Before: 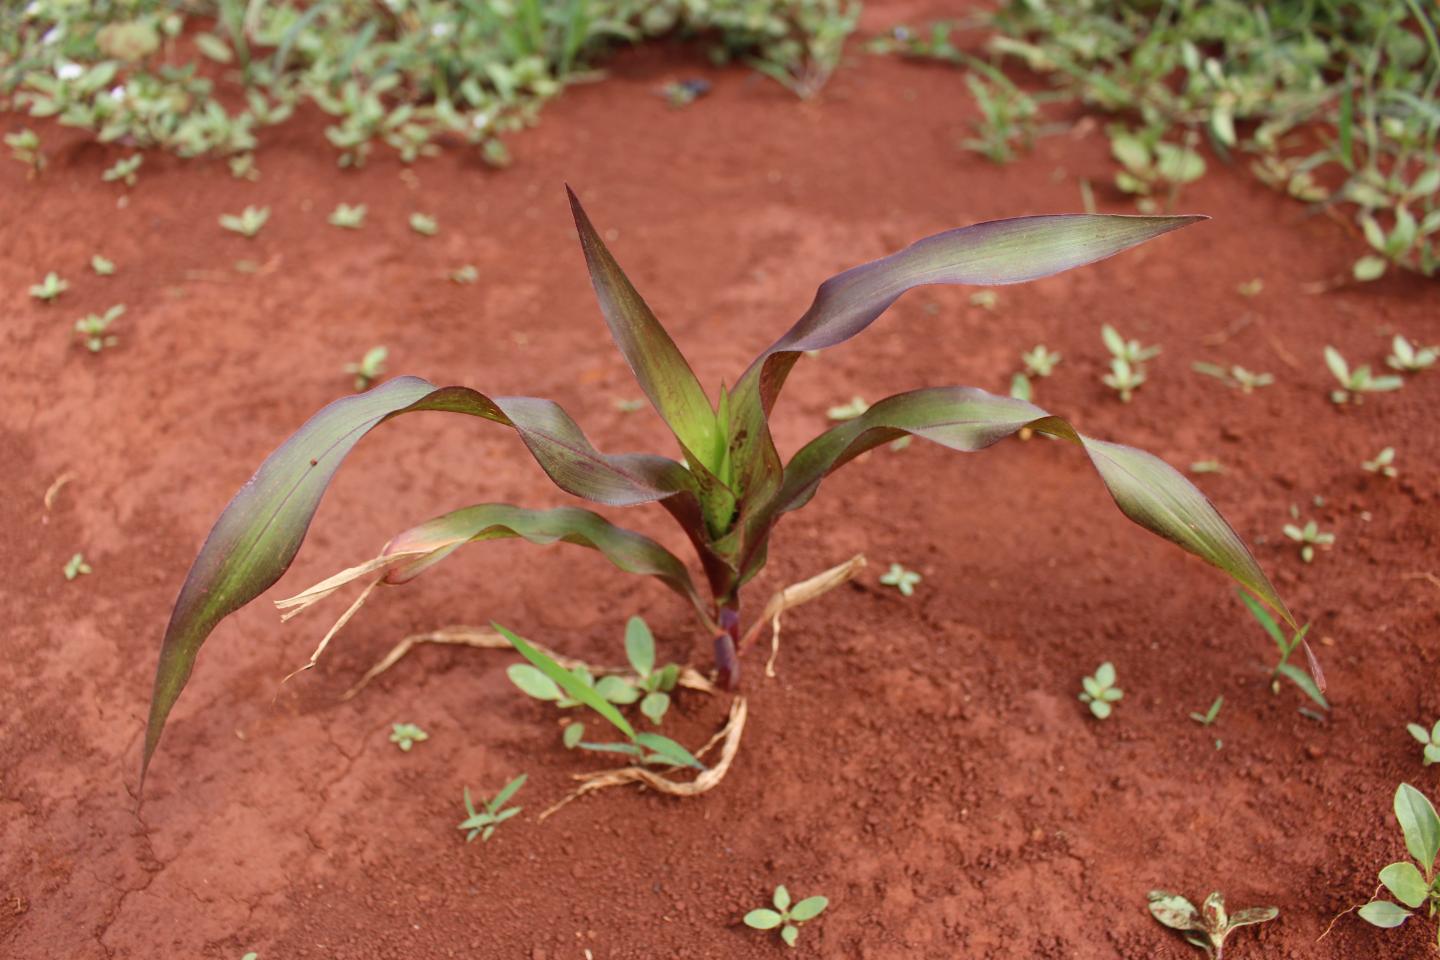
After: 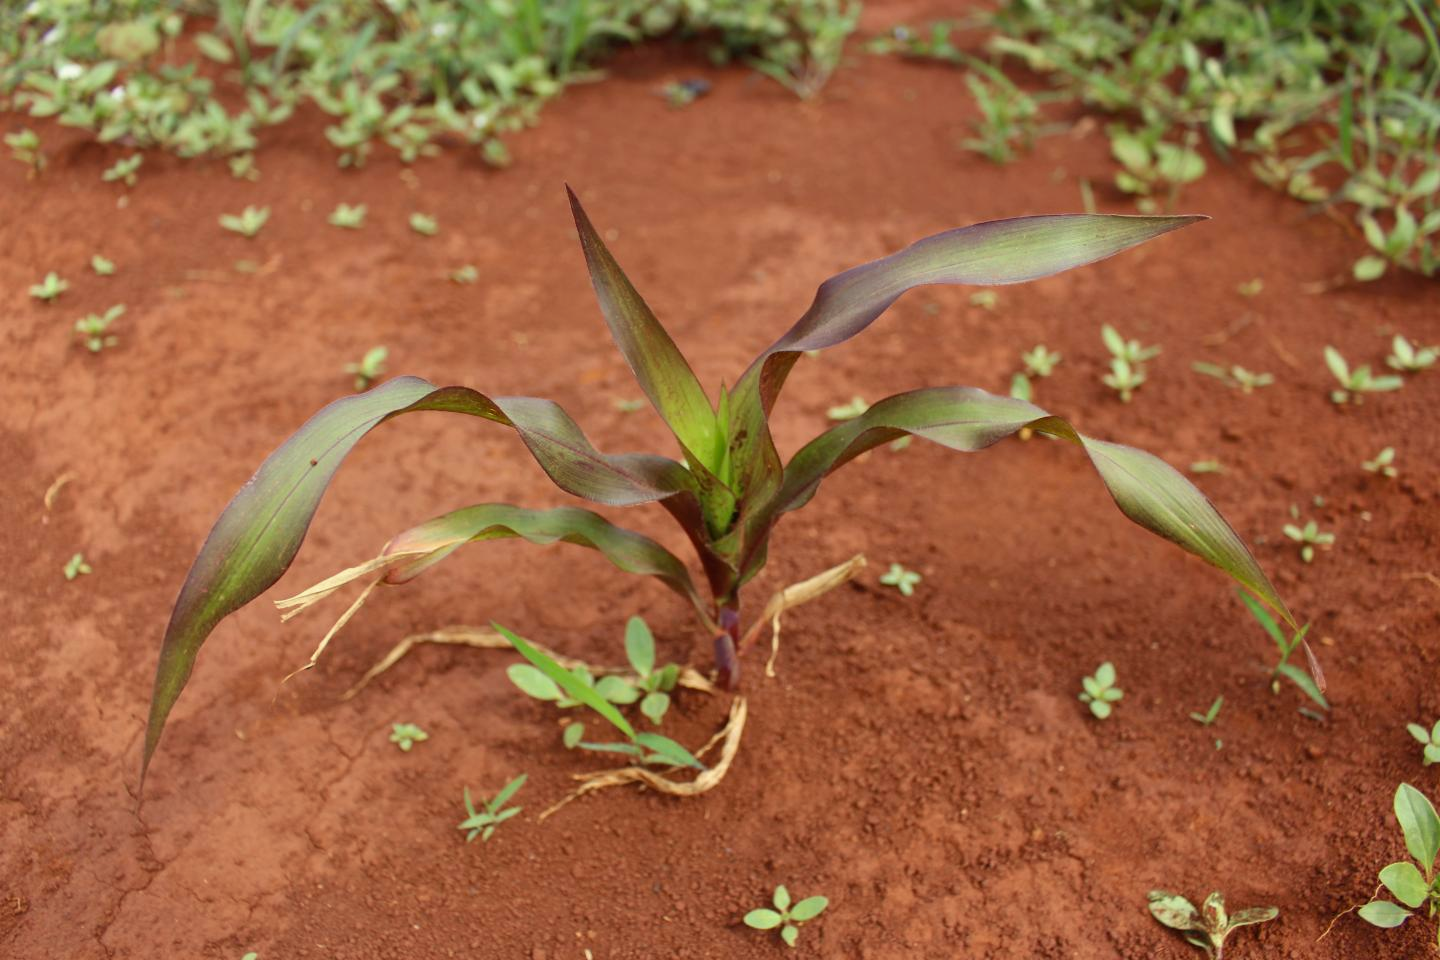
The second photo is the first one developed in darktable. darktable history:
color correction: highlights a* -5.81, highlights b* 11.32
